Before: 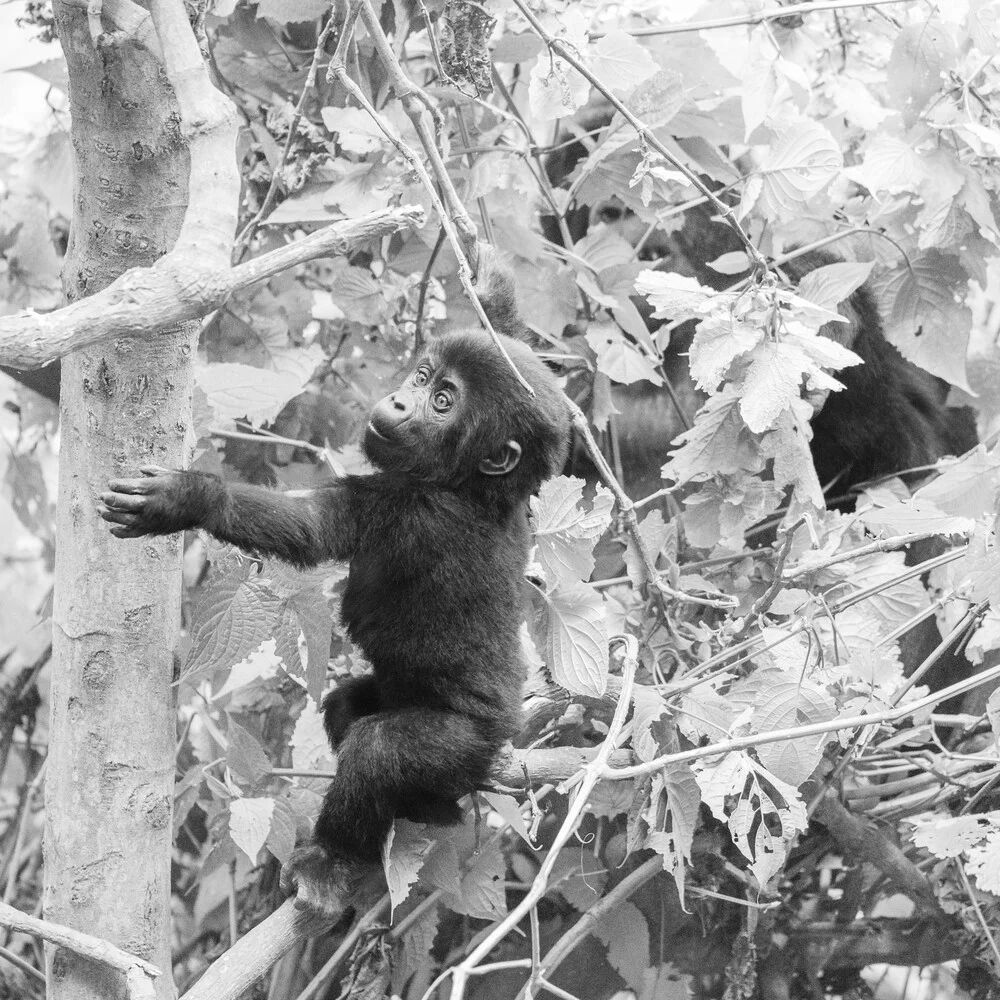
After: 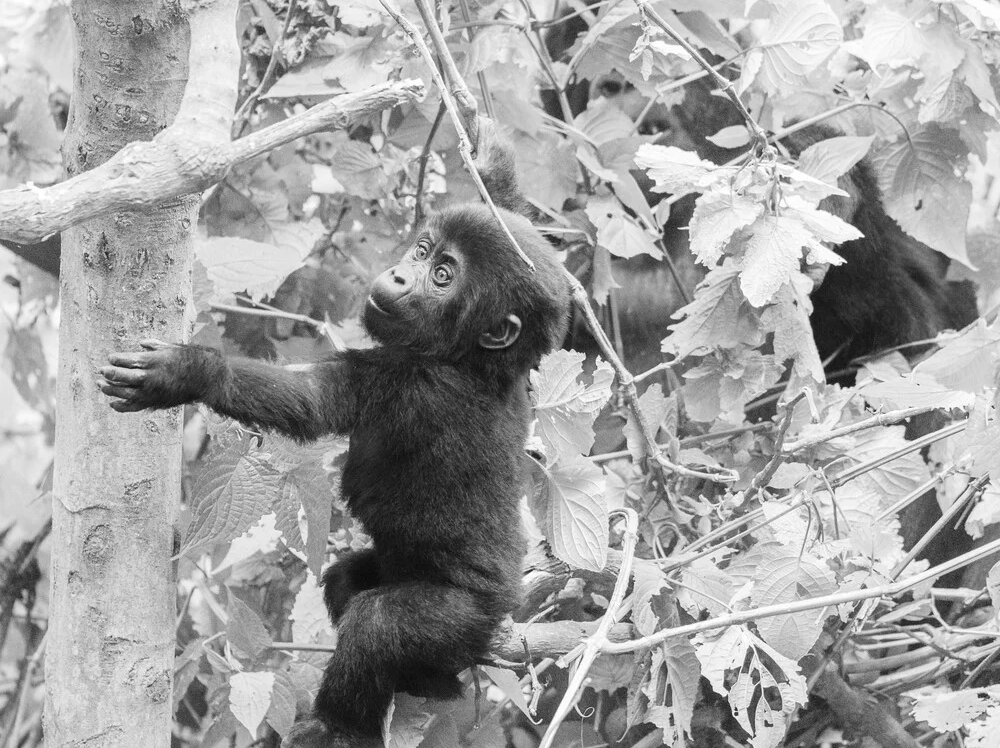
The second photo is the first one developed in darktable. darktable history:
crop and rotate: top 12.644%, bottom 12.541%
